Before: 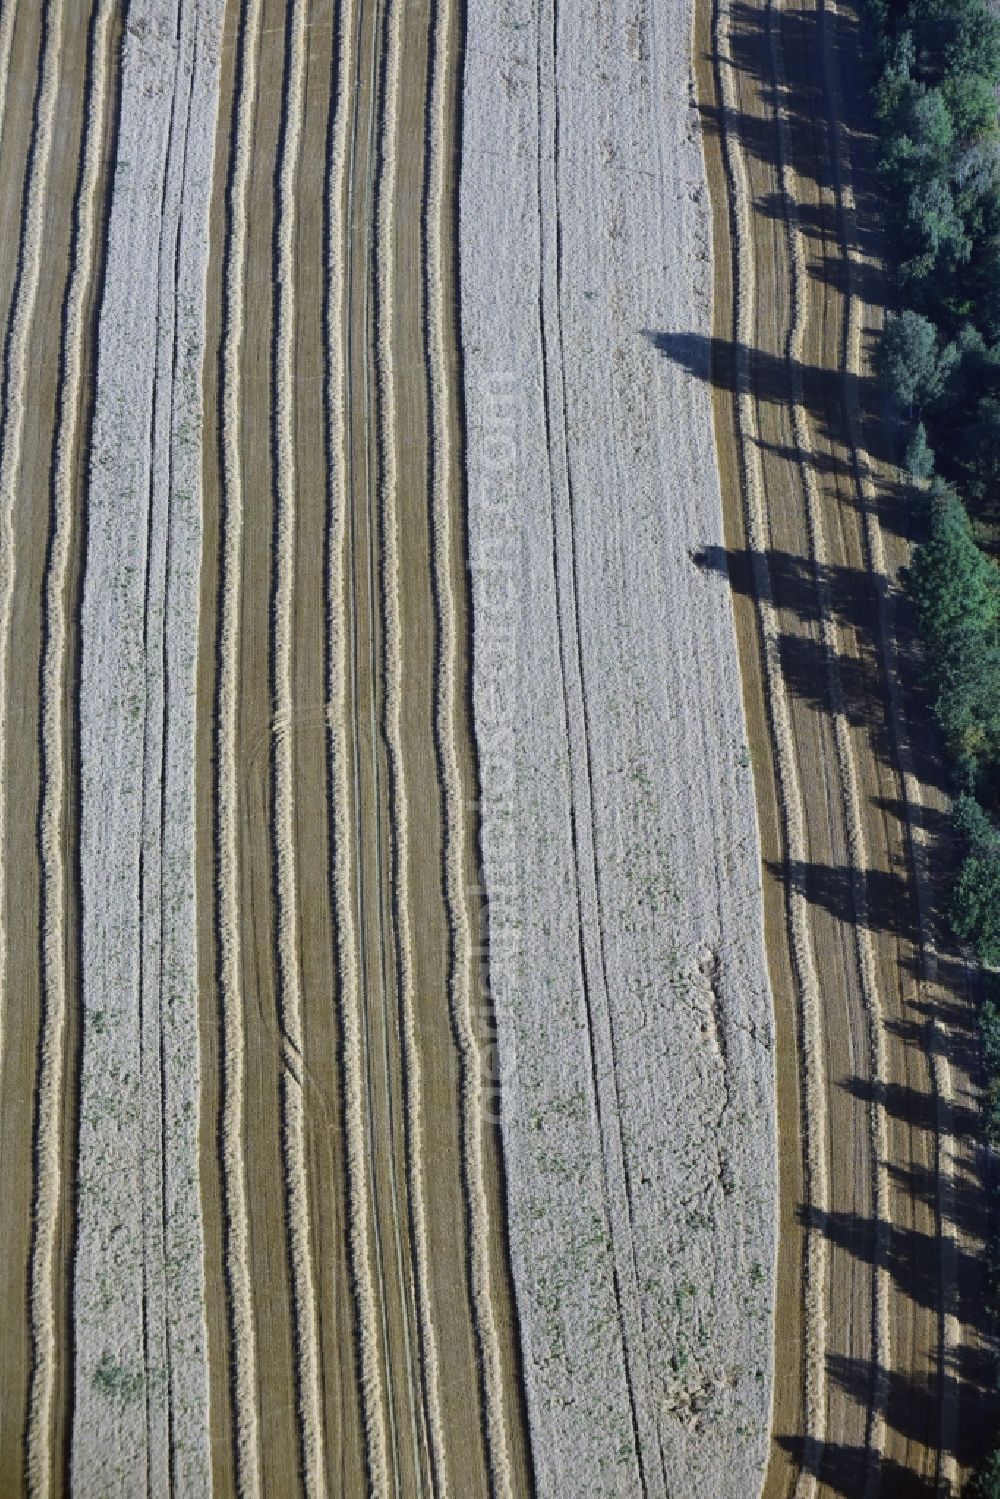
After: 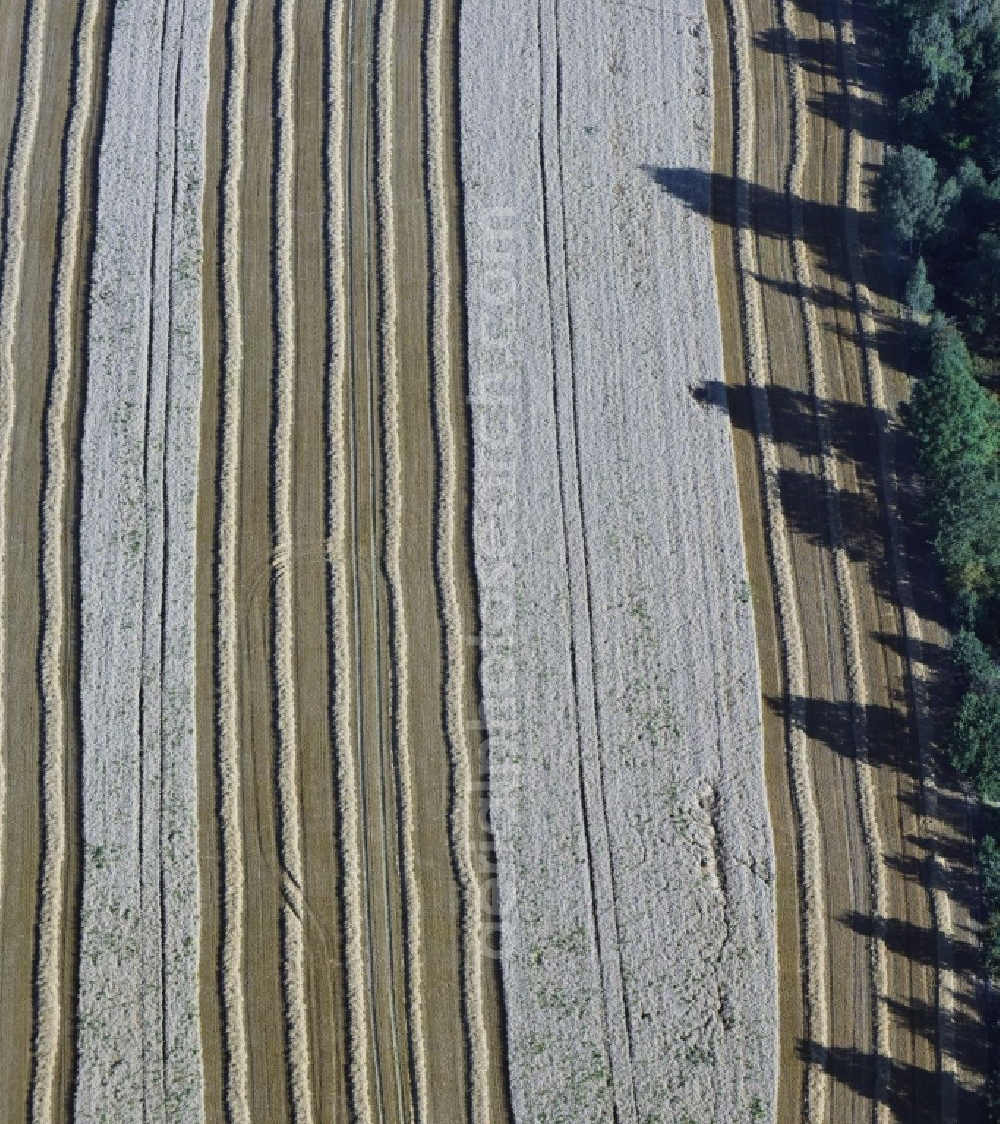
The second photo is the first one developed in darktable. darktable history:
crop: top 11.045%, bottom 13.932%
